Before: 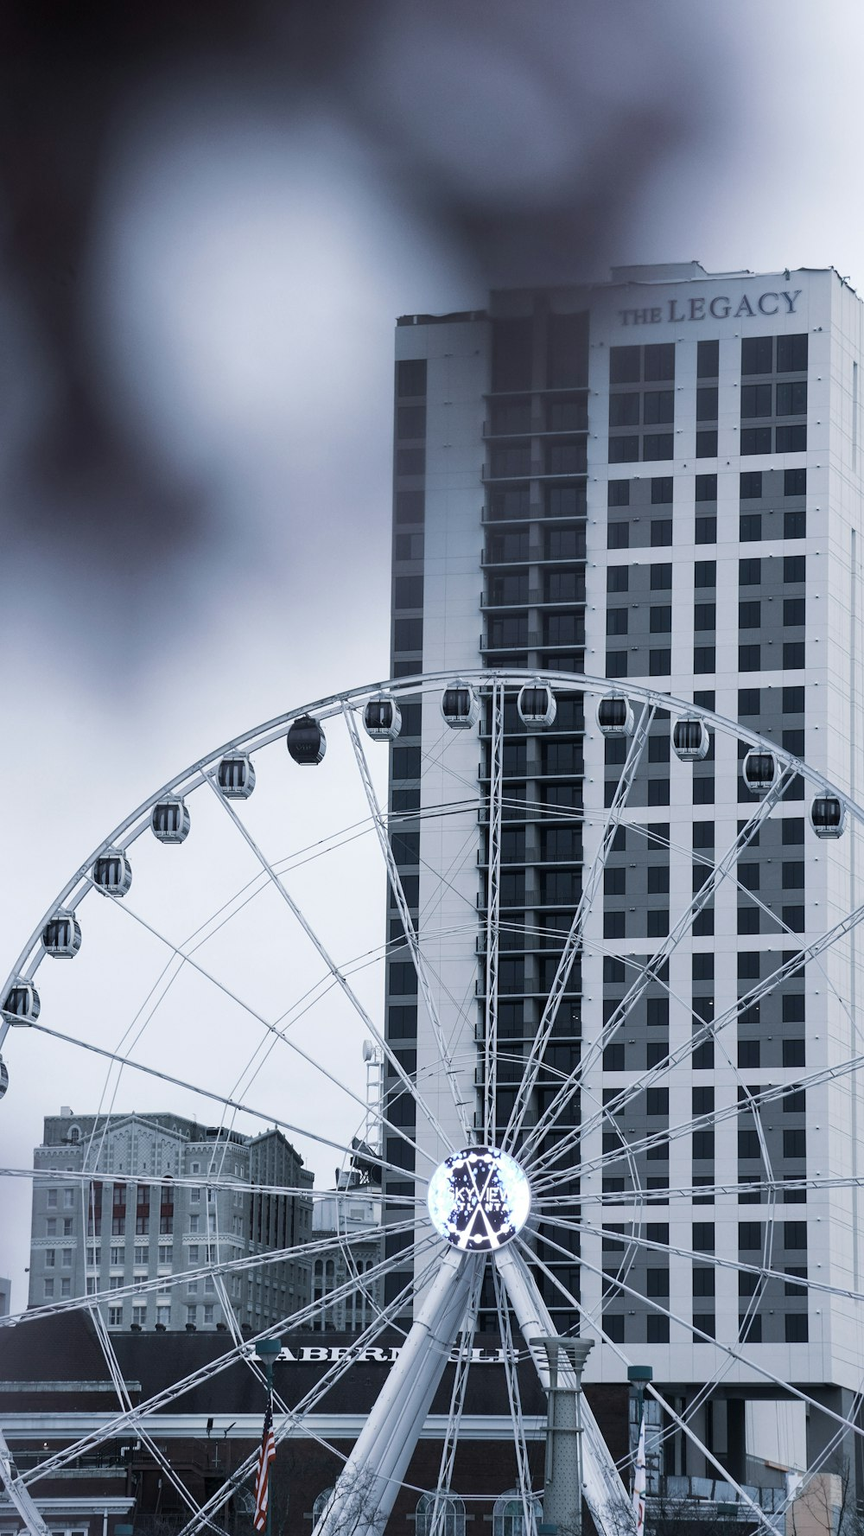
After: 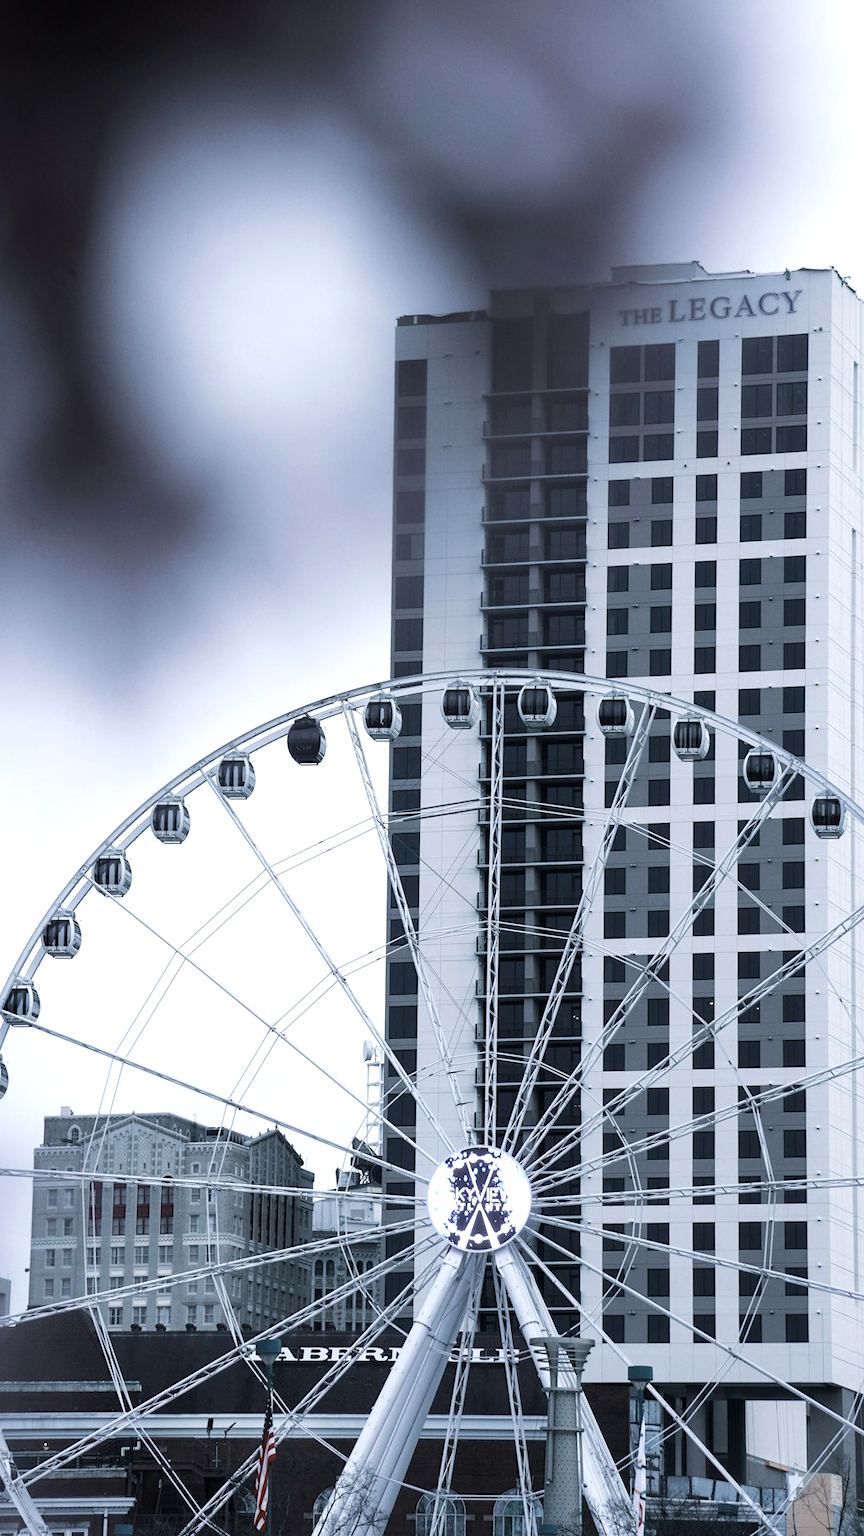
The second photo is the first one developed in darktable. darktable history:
tone equalizer: -8 EV -0.429 EV, -7 EV -0.42 EV, -6 EV -0.305 EV, -5 EV -0.183 EV, -3 EV 0.22 EV, -2 EV 0.346 EV, -1 EV 0.406 EV, +0 EV 0.428 EV, mask exposure compensation -0.509 EV
